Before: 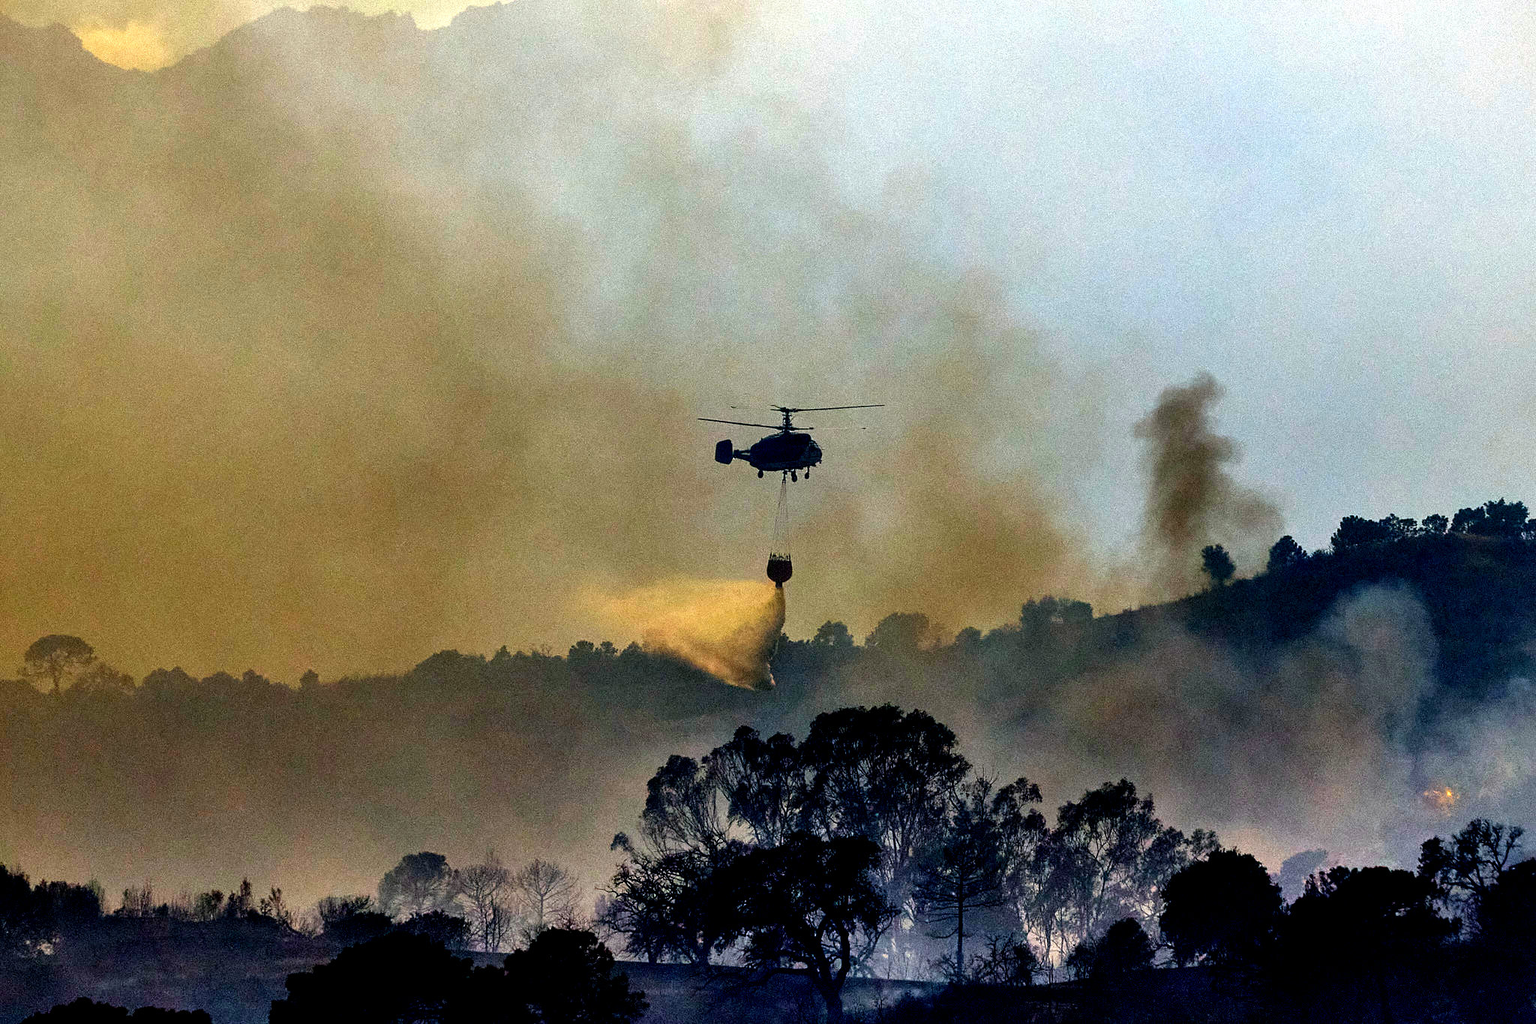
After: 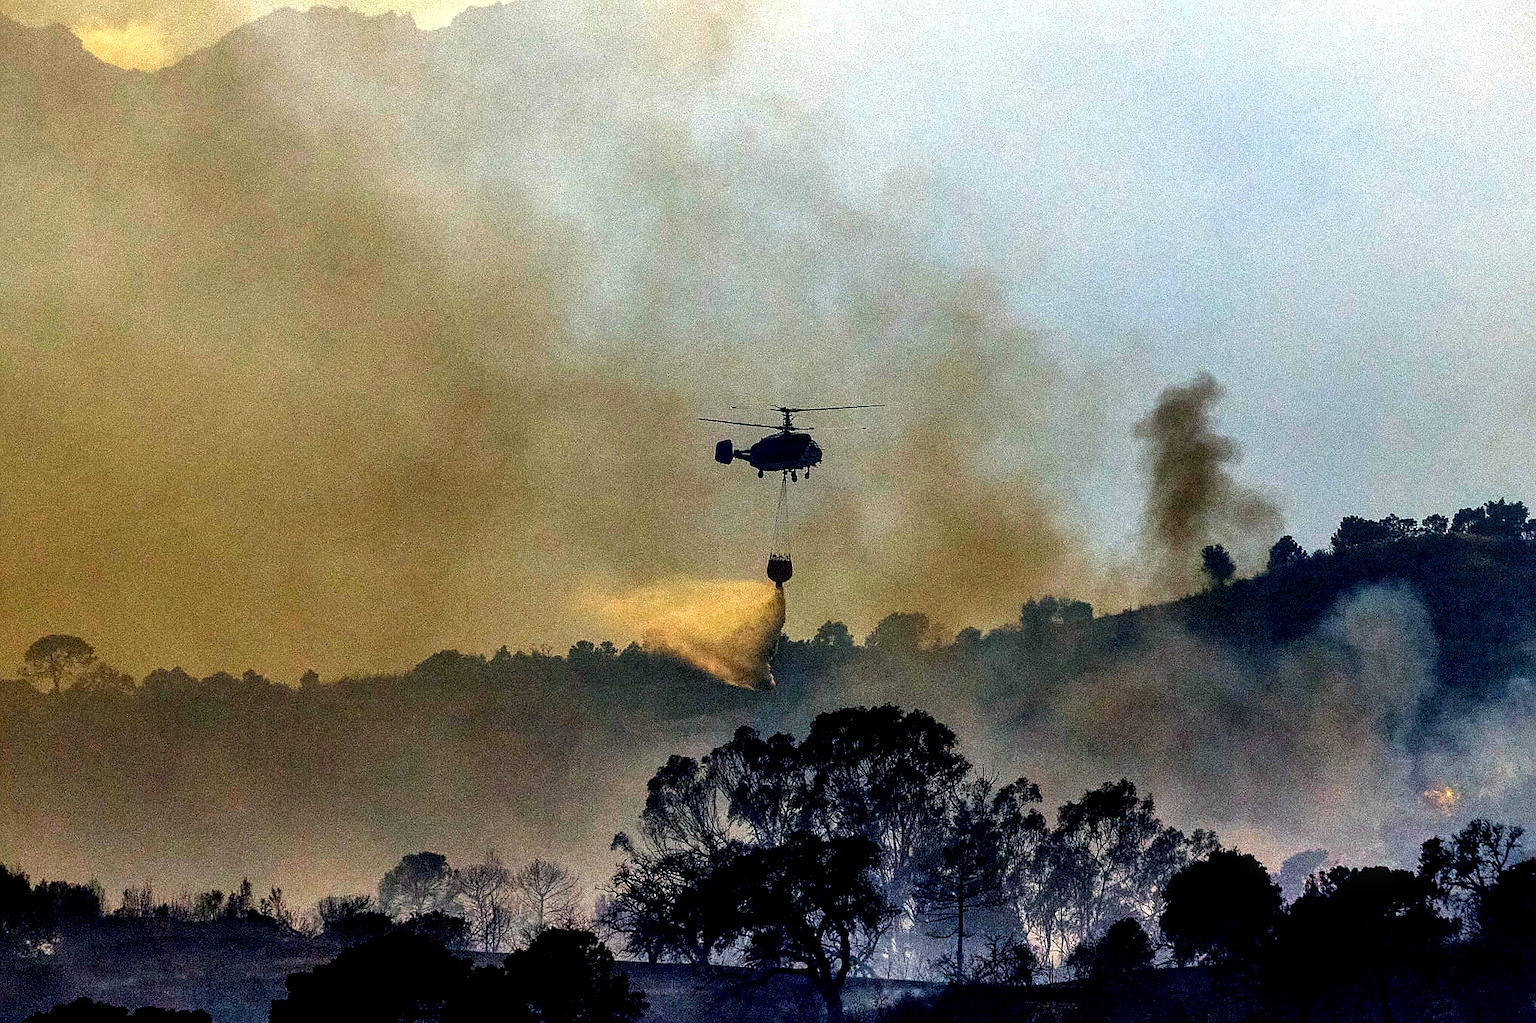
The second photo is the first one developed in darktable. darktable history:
sharpen: radius 0.978, amount 0.602
local contrast: detail 130%
